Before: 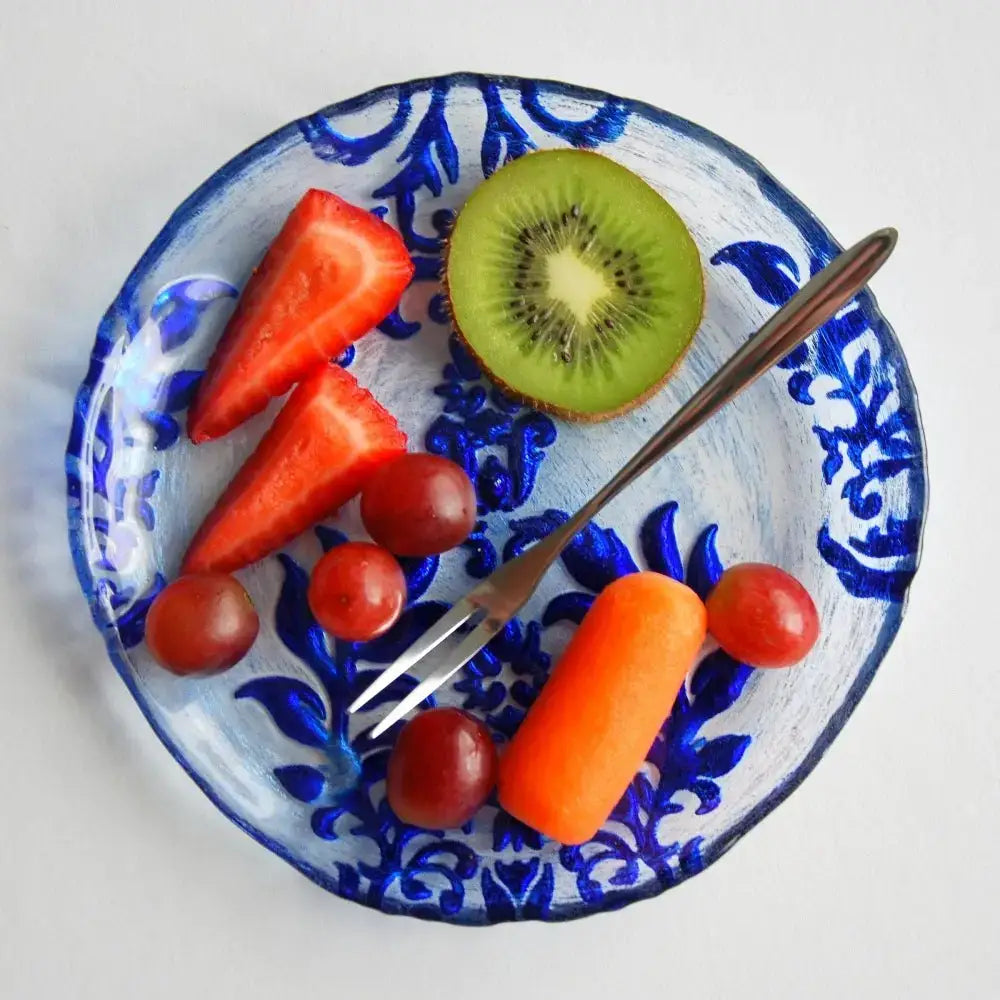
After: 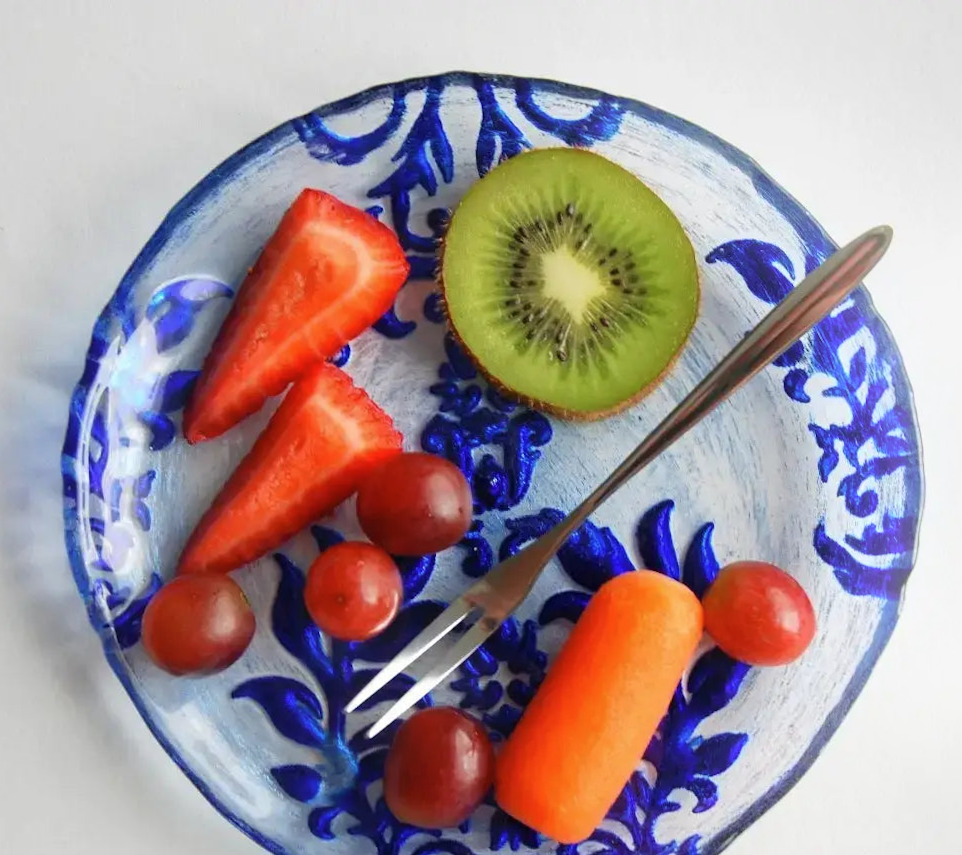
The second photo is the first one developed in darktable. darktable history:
crop and rotate: angle 0.2°, left 0.275%, right 3.127%, bottom 14.18%
bloom: size 15%, threshold 97%, strength 7%
contrast brightness saturation: saturation -0.05
